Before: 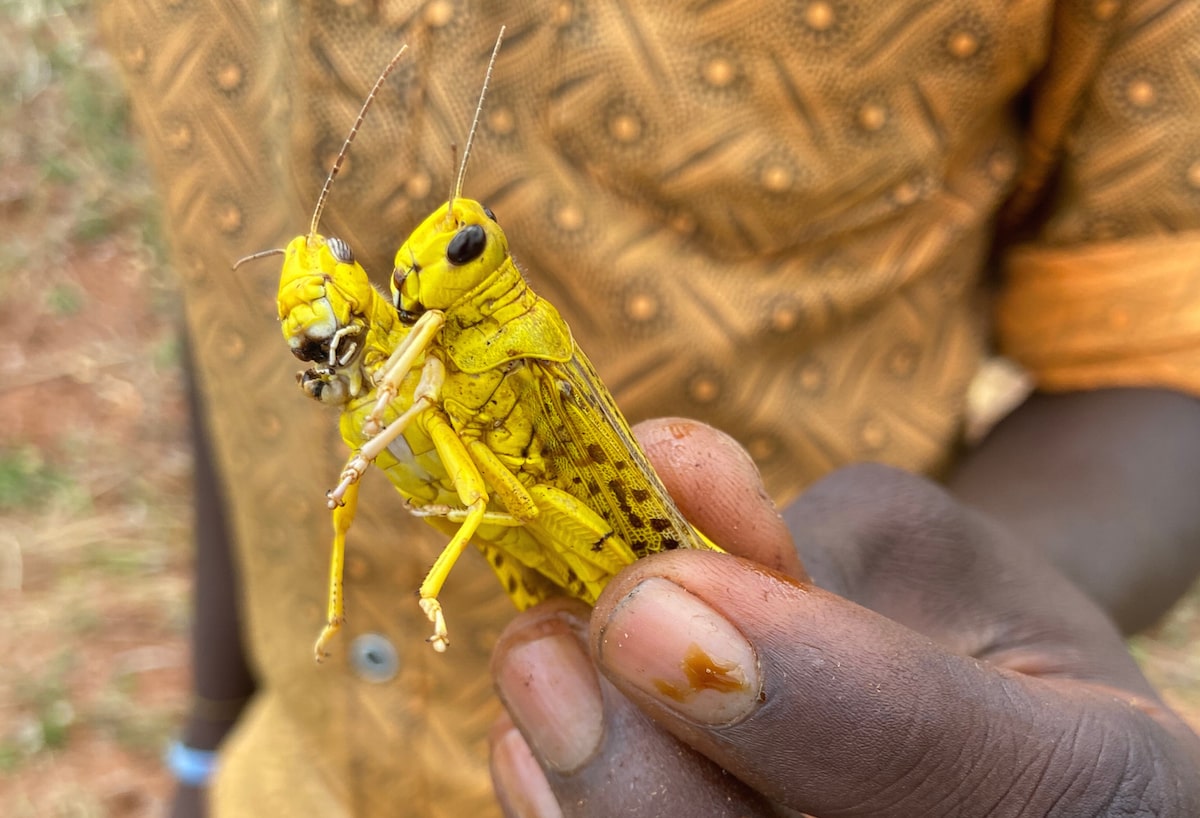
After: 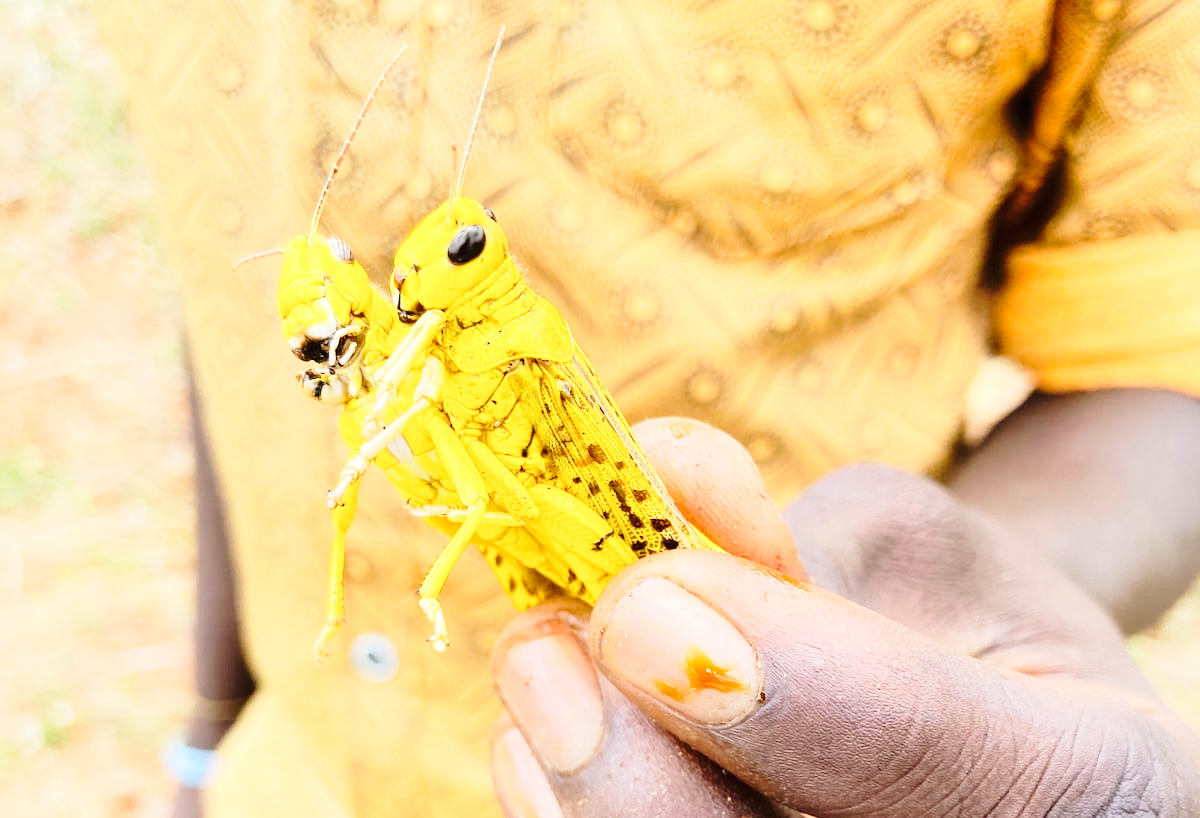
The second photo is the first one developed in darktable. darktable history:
tone equalizer: -7 EV 0.145 EV, -6 EV 0.593 EV, -5 EV 1.12 EV, -4 EV 1.3 EV, -3 EV 1.17 EV, -2 EV 0.6 EV, -1 EV 0.149 EV, edges refinement/feathering 500, mask exposure compensation -1.57 EV, preserve details no
base curve: curves: ch0 [(0, 0) (0.028, 0.03) (0.121, 0.232) (0.46, 0.748) (0.859, 0.968) (1, 1)], preserve colors none
